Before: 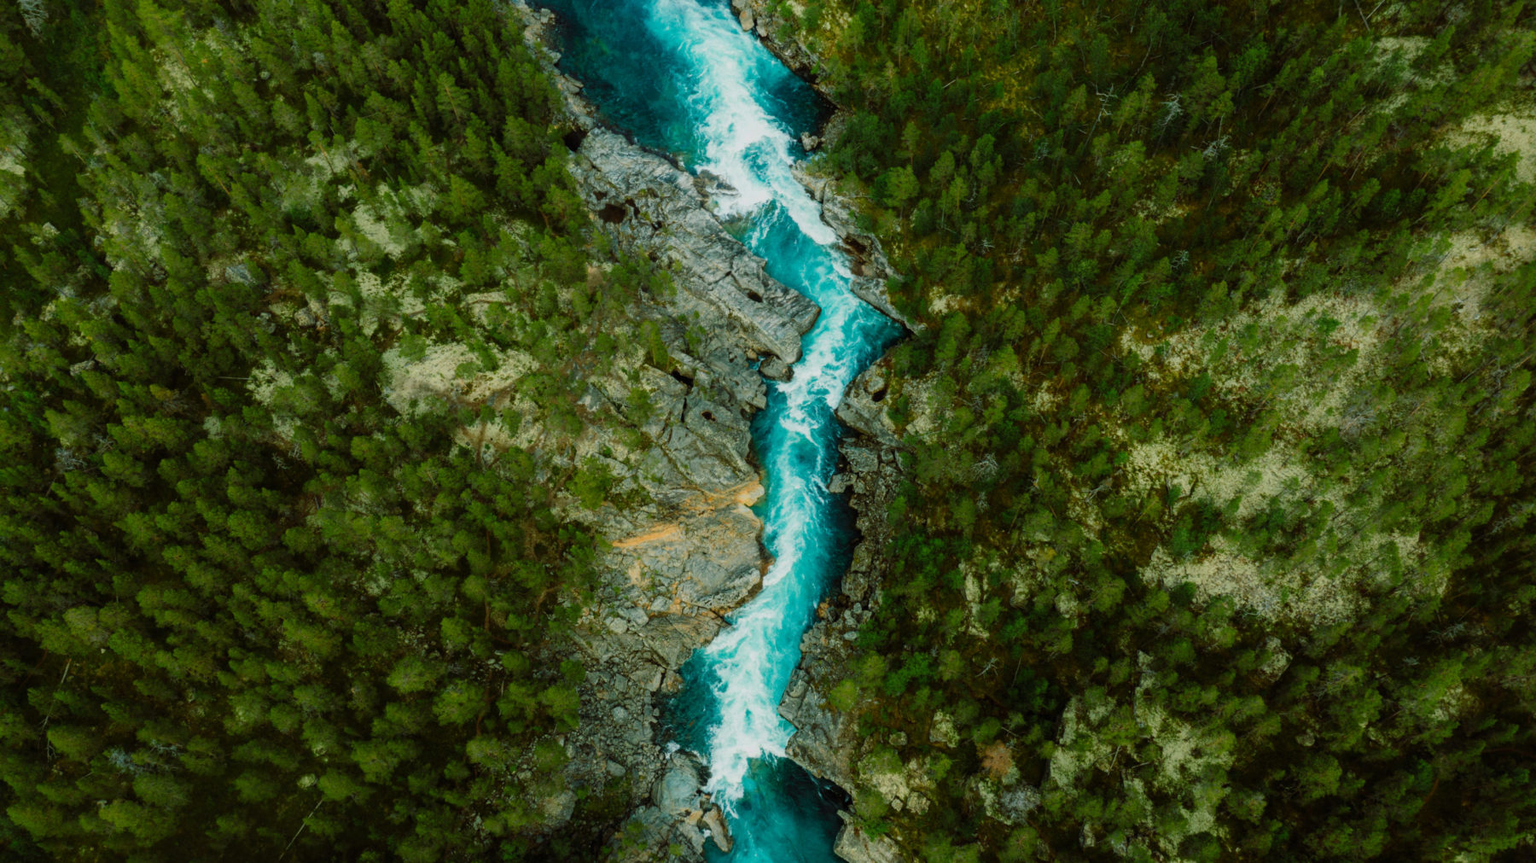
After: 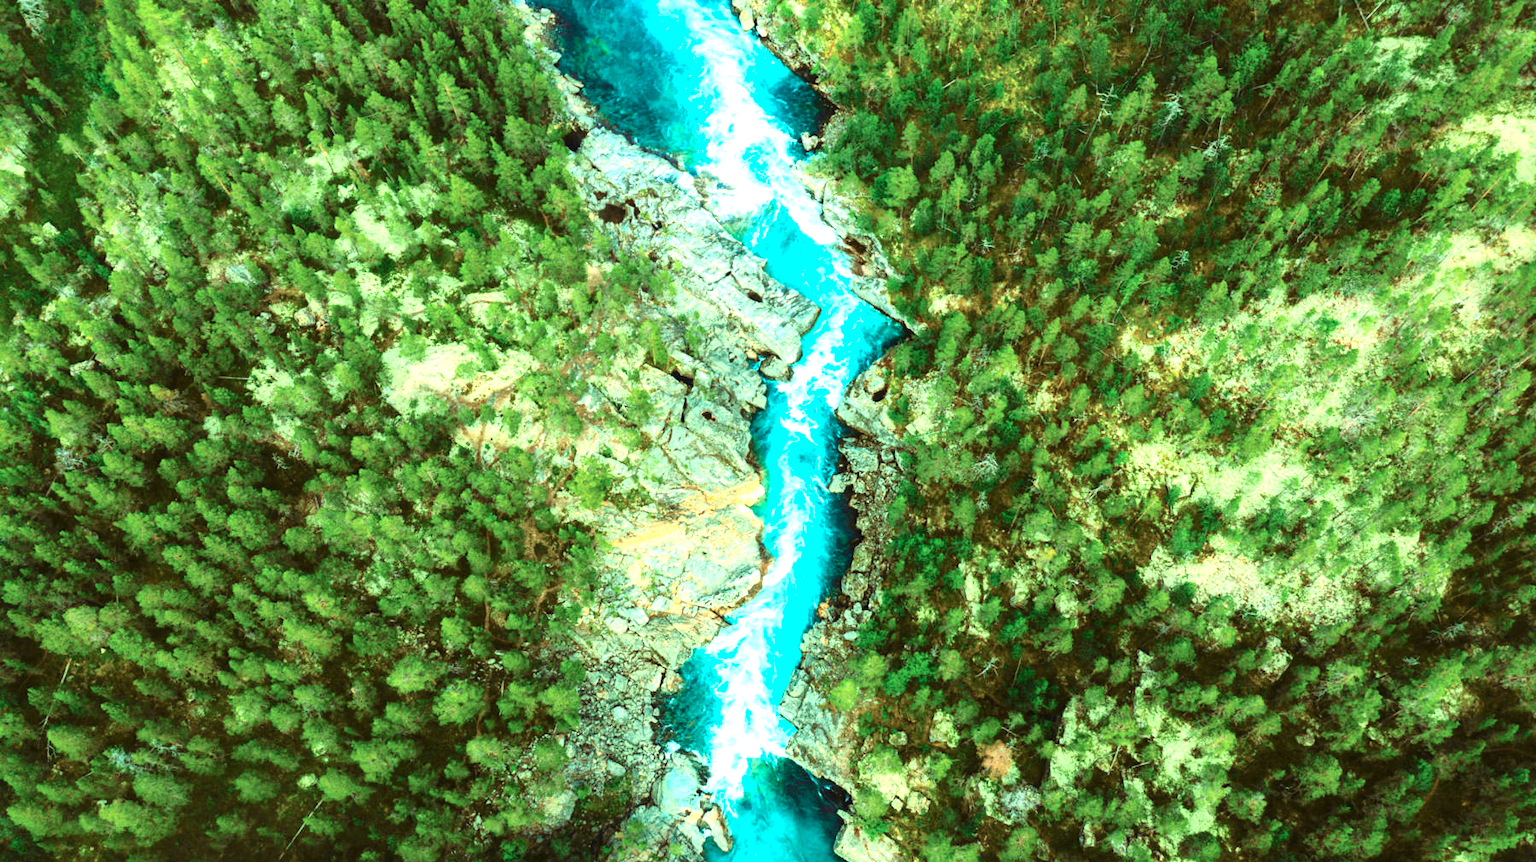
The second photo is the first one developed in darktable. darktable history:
tone curve: curves: ch0 [(0, 0.039) (0.104, 0.103) (0.273, 0.267) (0.448, 0.487) (0.704, 0.761) (0.886, 0.922) (0.994, 0.971)]; ch1 [(0, 0) (0.335, 0.298) (0.446, 0.413) (0.485, 0.487) (0.515, 0.503) (0.566, 0.563) (0.641, 0.655) (1, 1)]; ch2 [(0, 0) (0.314, 0.301) (0.421, 0.411) (0.502, 0.494) (0.528, 0.54) (0.557, 0.559) (0.612, 0.605) (0.722, 0.686) (1, 1)], color space Lab, independent channels, preserve colors none
exposure: black level correction 0, exposure 1.1 EV, compensate exposure bias true, compensate highlight preservation false
local contrast: mode bilateral grid, contrast 20, coarseness 50, detail 120%, midtone range 0.2
